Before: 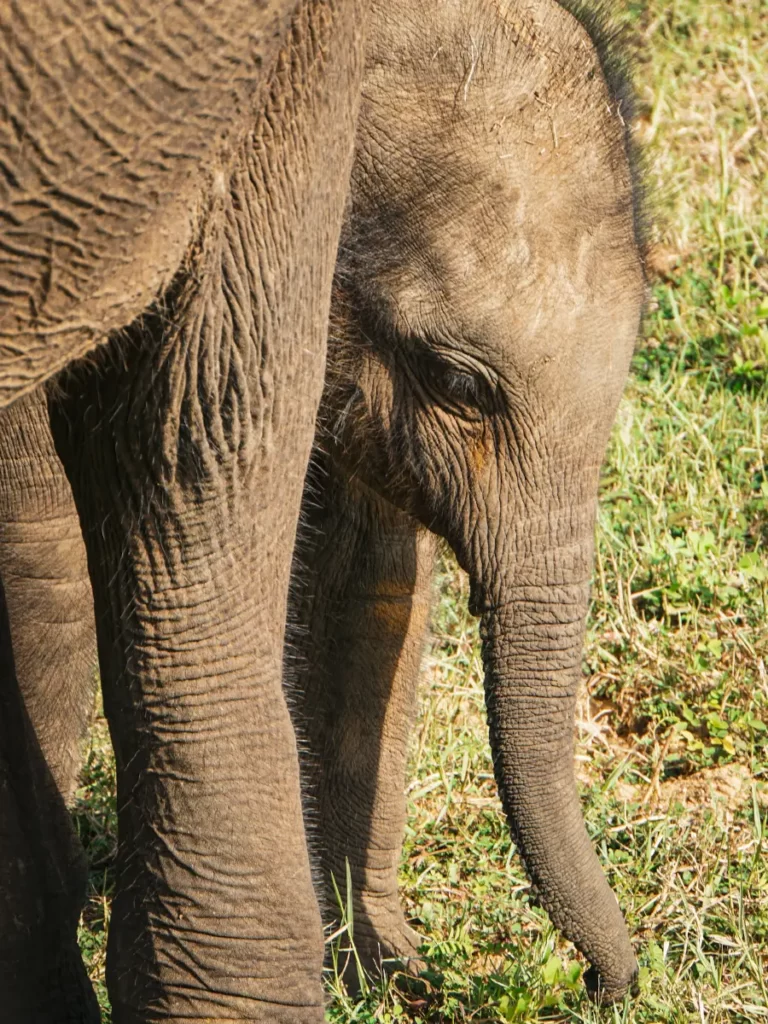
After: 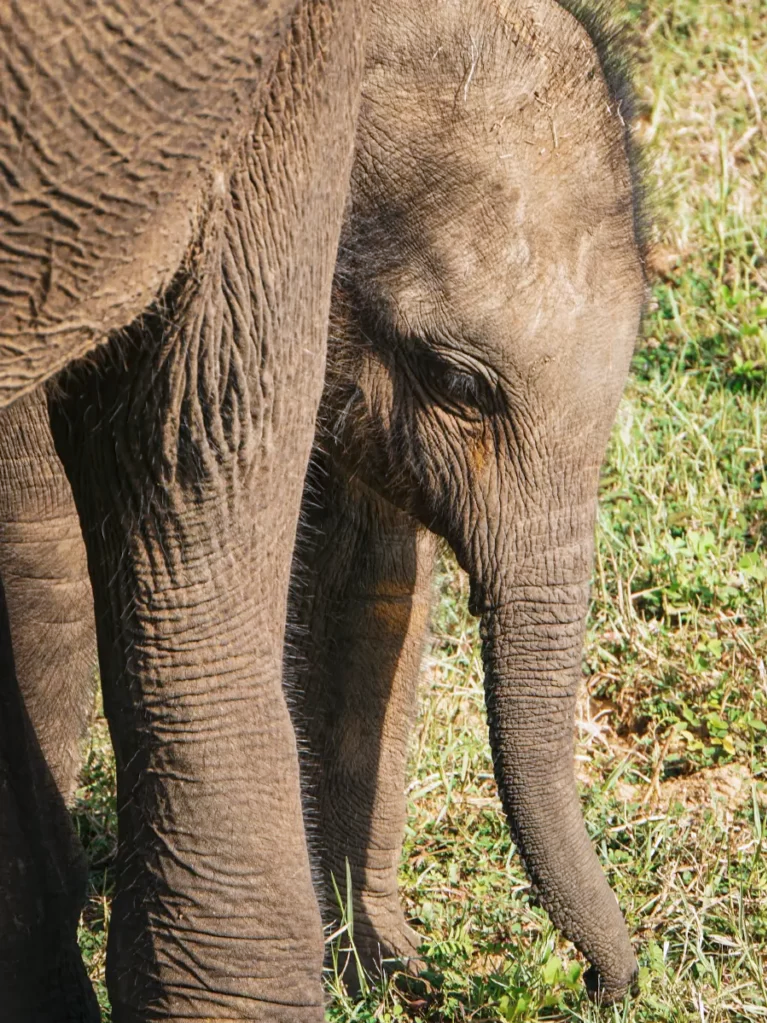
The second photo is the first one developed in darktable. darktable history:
color calibration: illuminant as shot in camera, x 0.358, y 0.373, temperature 4628.91 K
crop and rotate: left 0.126%
